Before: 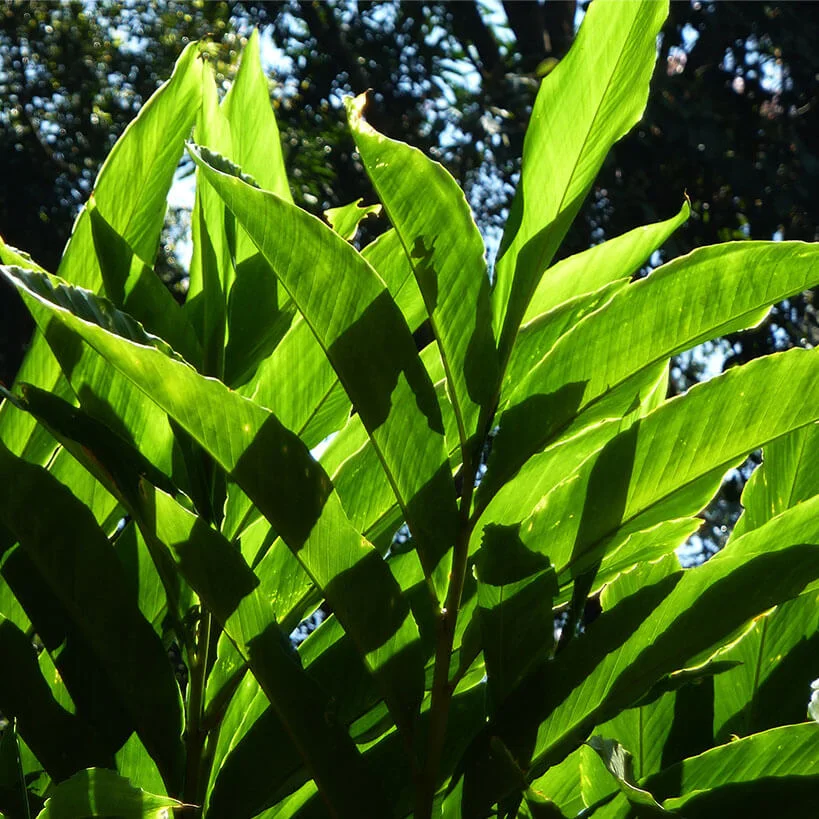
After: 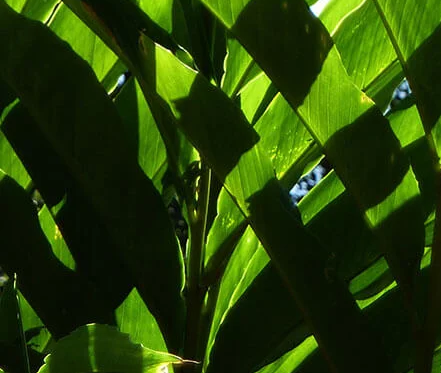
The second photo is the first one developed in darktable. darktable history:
crop and rotate: top 54.245%, right 46.068%, bottom 0.173%
